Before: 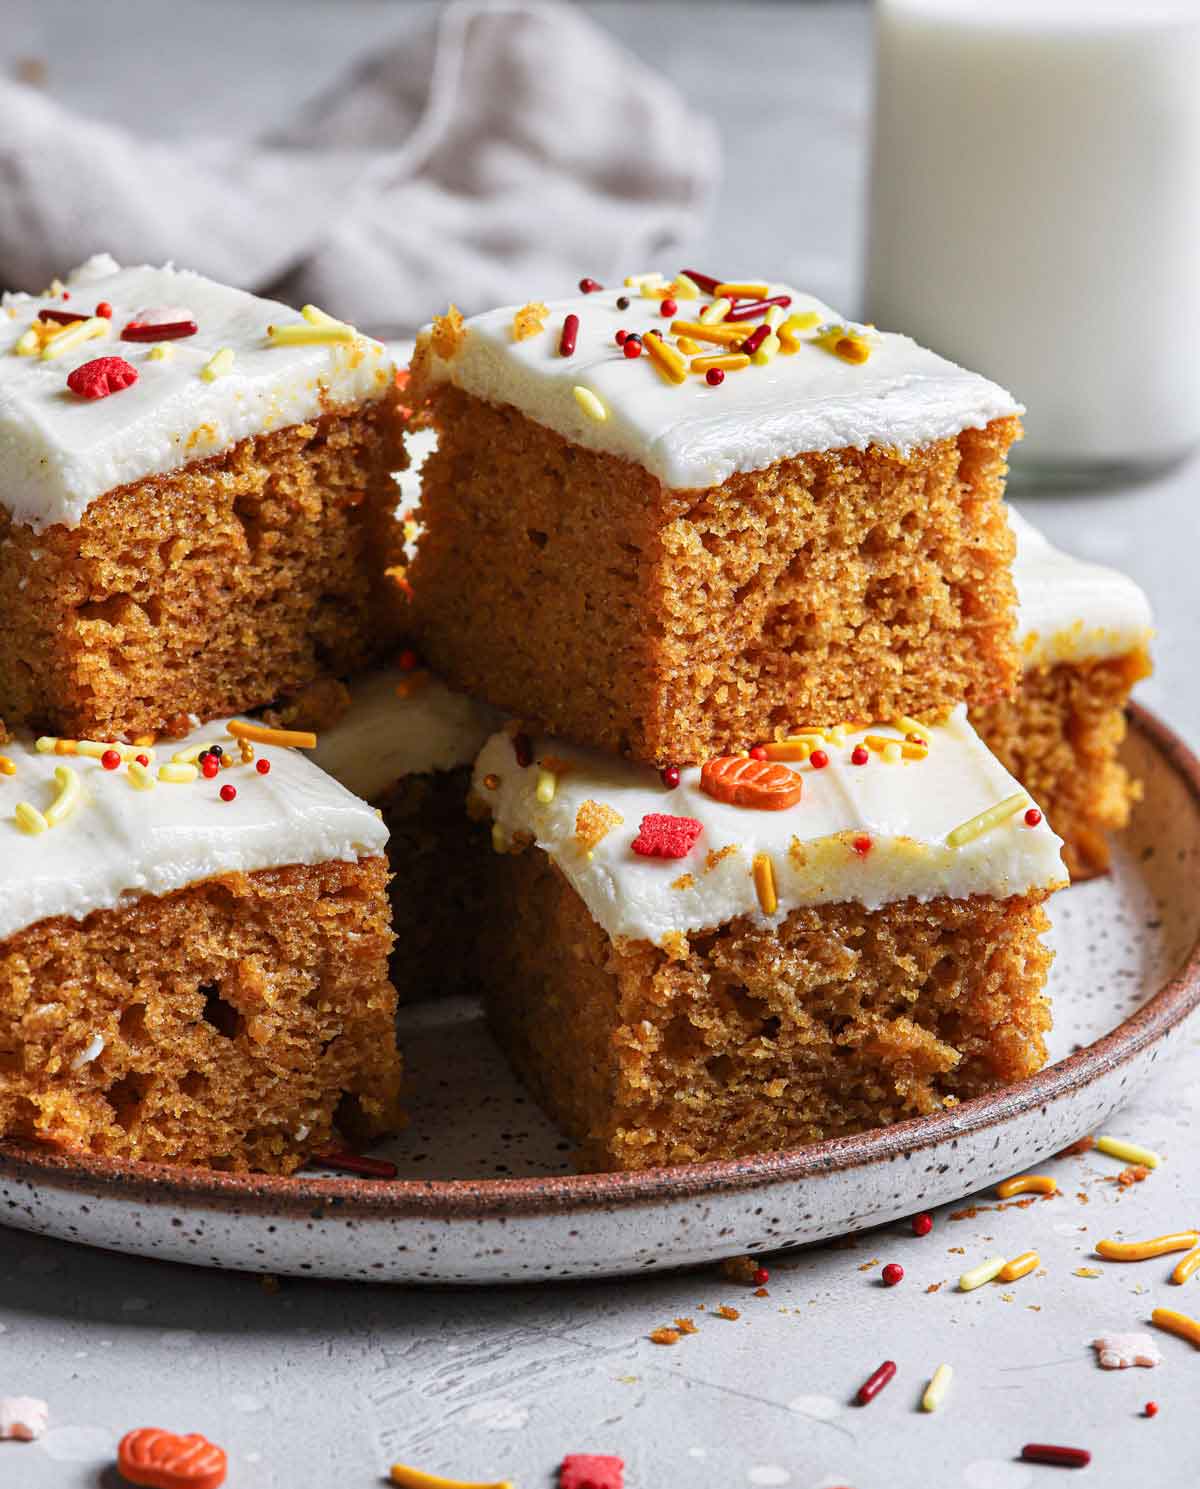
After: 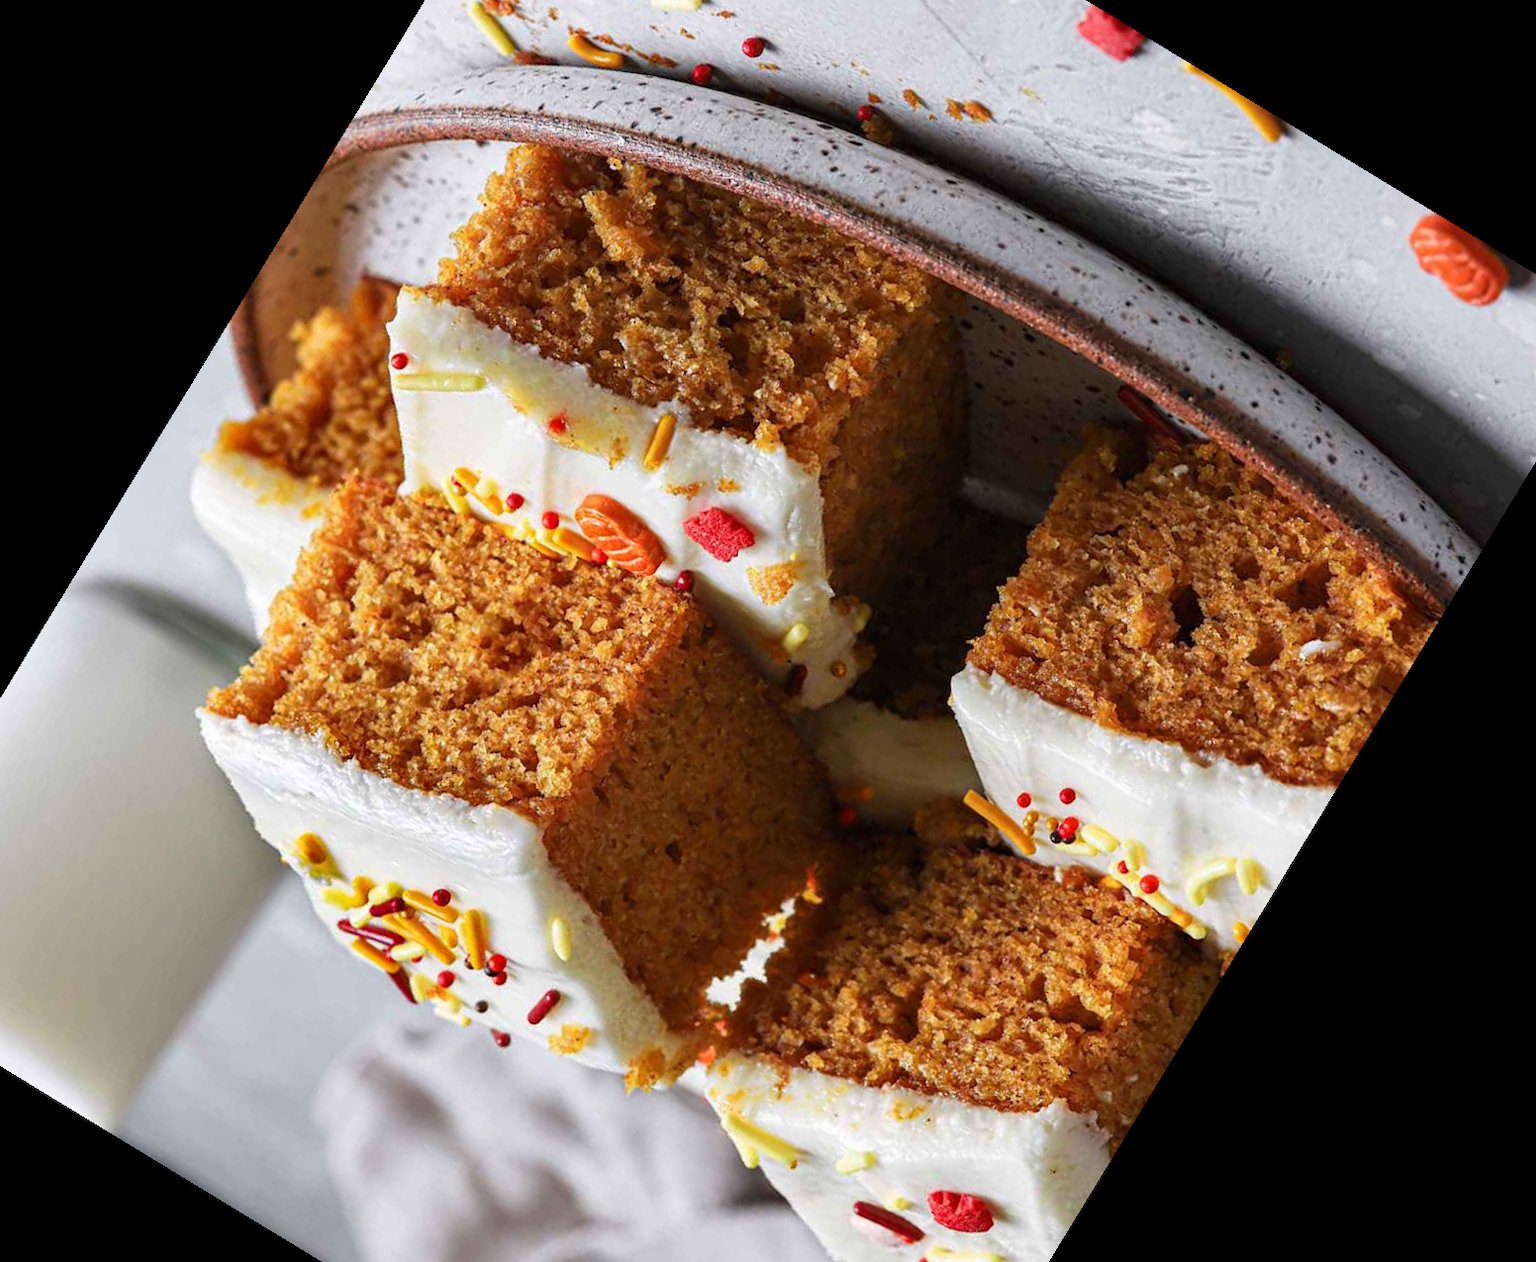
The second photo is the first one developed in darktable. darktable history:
crop and rotate: angle 148.68°, left 9.111%, top 15.603%, right 4.588%, bottom 17.041%
exposure: compensate highlight preservation false
